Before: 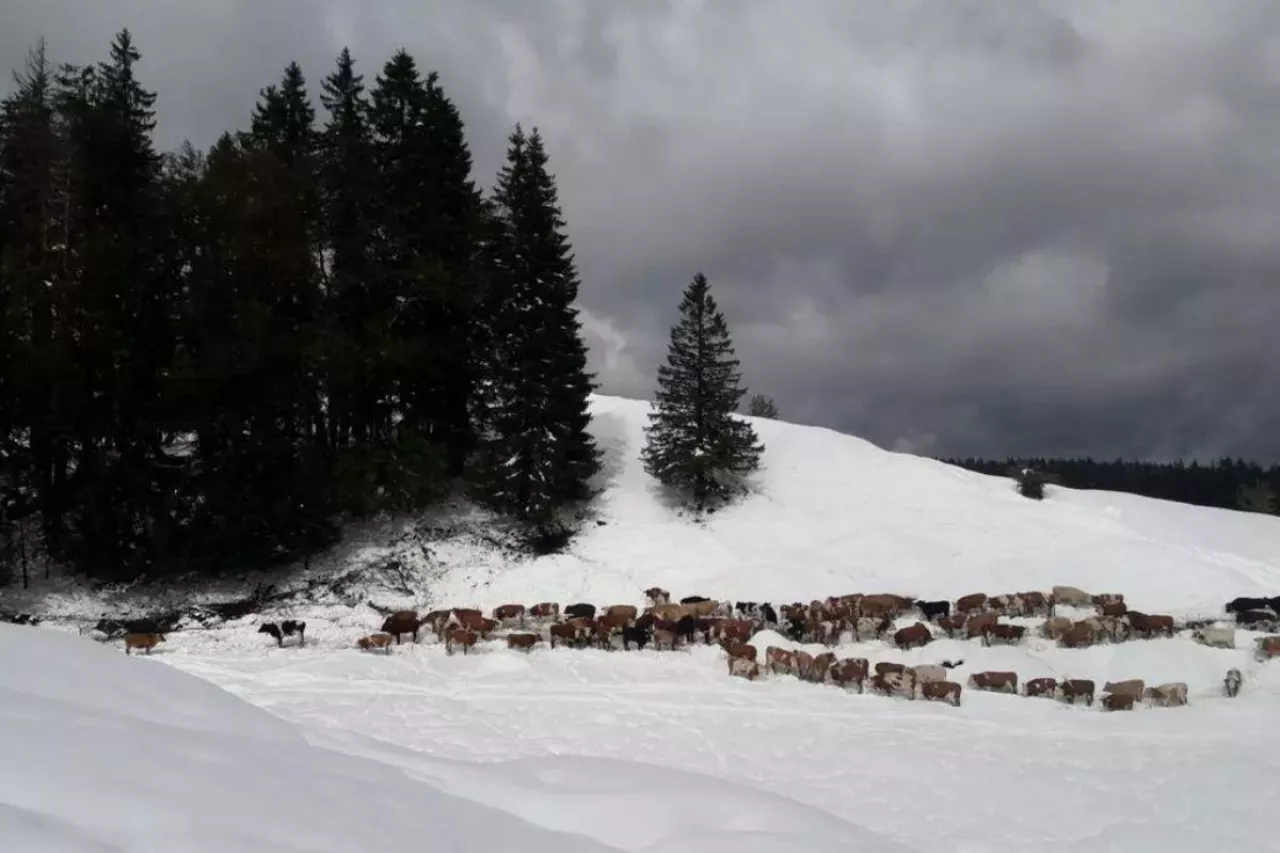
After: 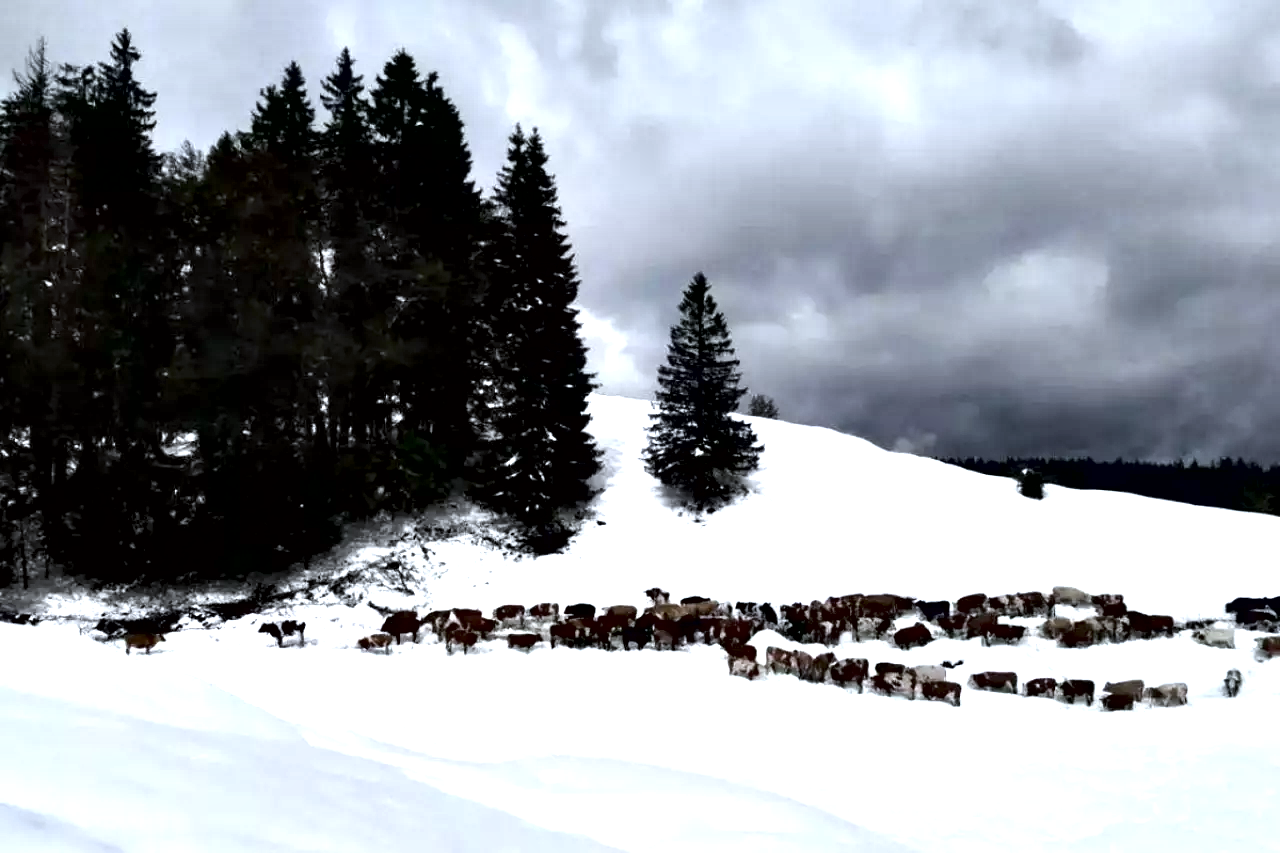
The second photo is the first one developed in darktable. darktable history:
contrast equalizer: octaves 7, y [[0.627 ×6], [0.563 ×6], [0 ×6], [0 ×6], [0 ×6]]
contrast brightness saturation: contrast 0.1, saturation -0.3
white balance: red 0.924, blue 1.095
exposure: exposure 1 EV, compensate highlight preservation false
